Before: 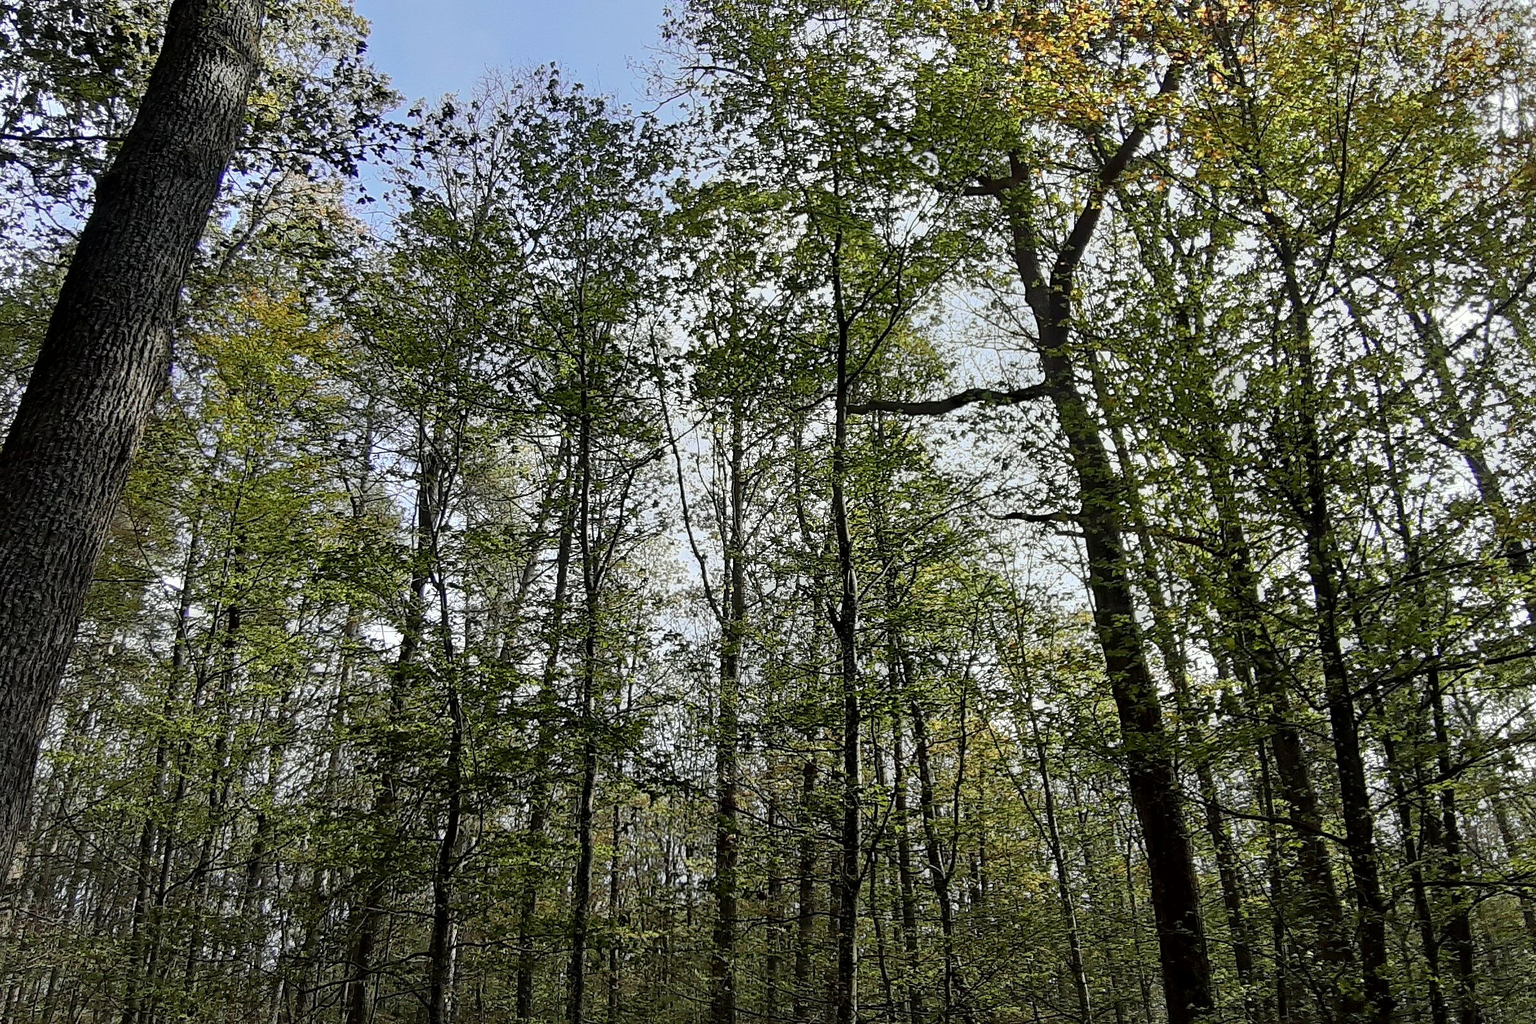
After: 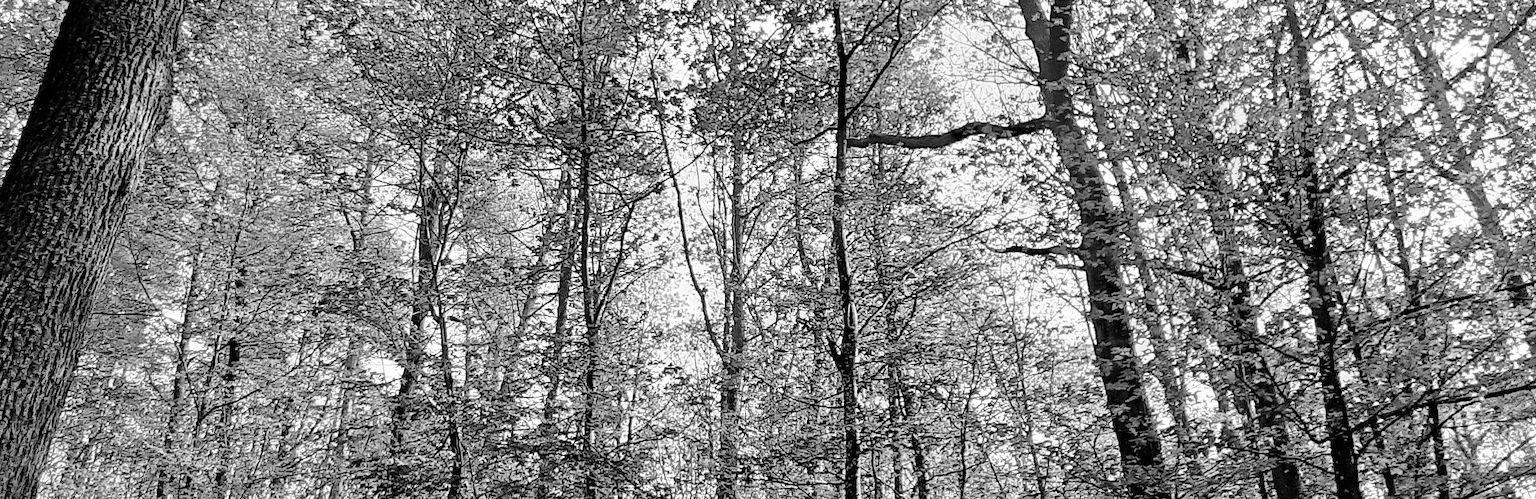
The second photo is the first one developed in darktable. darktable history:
exposure: black level correction 0, exposure 0.696 EV, compensate highlight preservation false
tone equalizer: -7 EV 0.143 EV, -6 EV 0.609 EV, -5 EV 1.14 EV, -4 EV 1.3 EV, -3 EV 1.17 EV, -2 EV 0.6 EV, -1 EV 0.166 EV, mask exposure compensation -0.488 EV
filmic rgb: black relative exposure -16 EV, white relative exposure 2.93 EV, hardness 10, preserve chrominance no, color science v4 (2020), contrast in shadows soft, contrast in highlights soft
crop and rotate: top 26.05%, bottom 25.135%
color zones: curves: ch0 [(0.002, 0.589) (0.107, 0.484) (0.146, 0.249) (0.217, 0.352) (0.309, 0.525) (0.39, 0.404) (0.455, 0.169) (0.597, 0.055) (0.724, 0.212) (0.775, 0.691) (0.869, 0.571) (1, 0.587)]; ch1 [(0, 0) (0.143, 0) (0.286, 0) (0.429, 0) (0.571, 0) (0.714, 0) (0.857, 0)]
